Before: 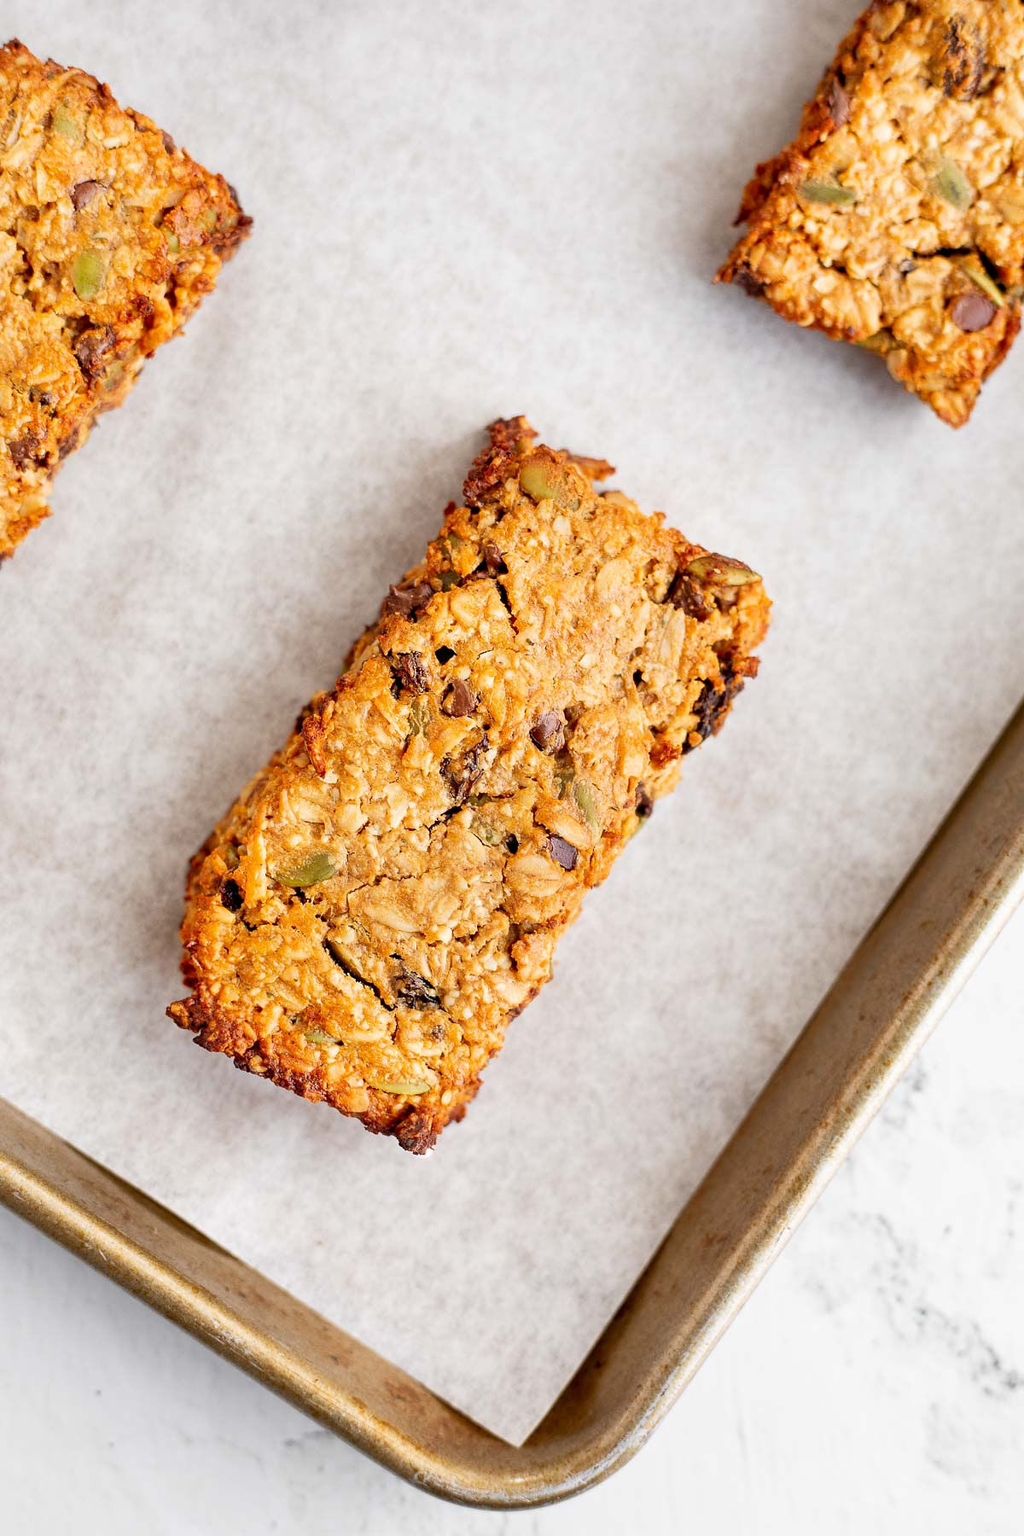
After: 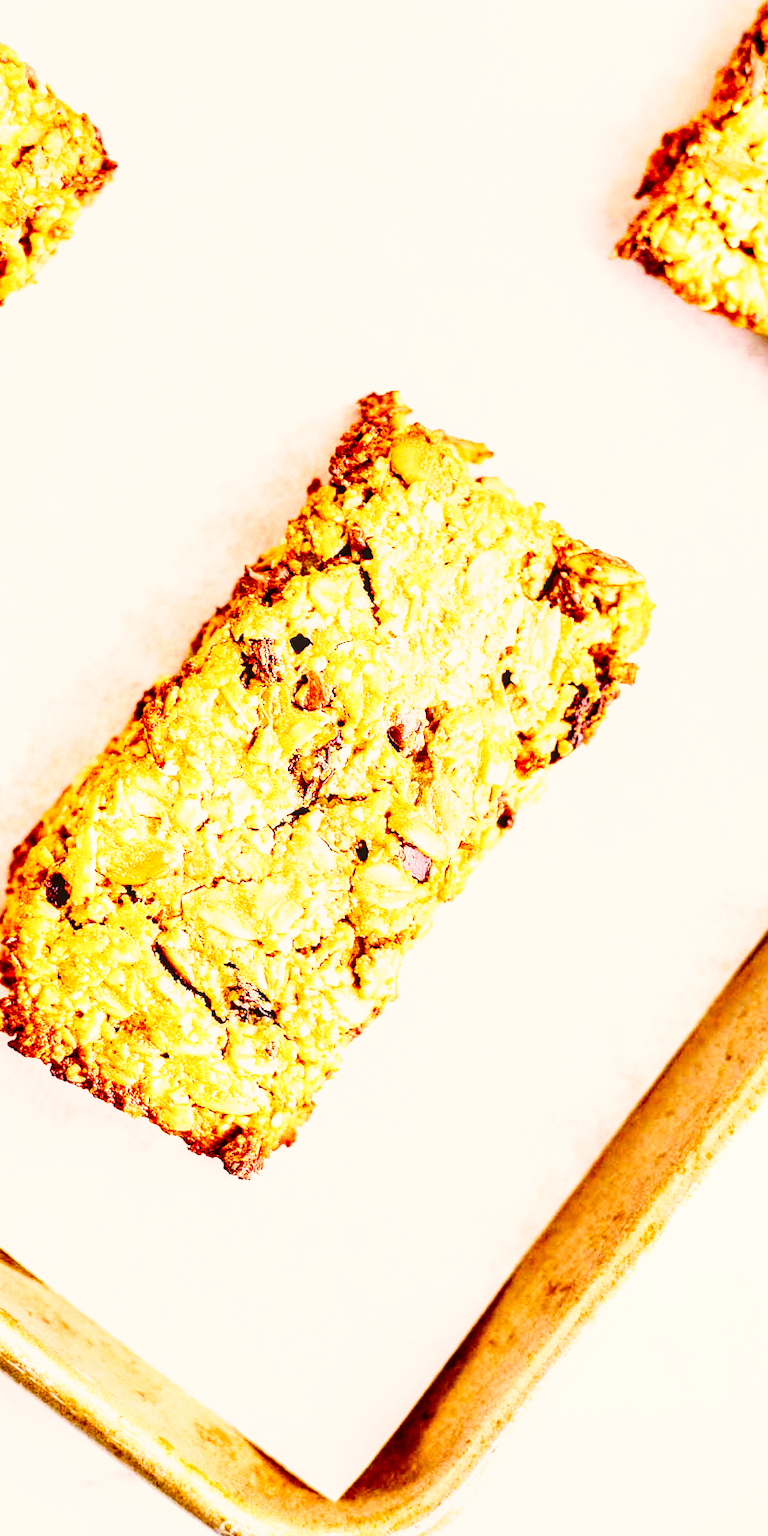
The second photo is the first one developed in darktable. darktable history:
color correction: highlights a* 10.24, highlights b* 9.7, shadows a* 8.44, shadows b* 7.92, saturation 0.779
crop and rotate: angle -3°, left 14.283%, top 0.023%, right 10.757%, bottom 0.035%
base curve: curves: ch0 [(0, 0.003) (0.001, 0.002) (0.006, 0.004) (0.02, 0.022) (0.048, 0.086) (0.094, 0.234) (0.162, 0.431) (0.258, 0.629) (0.385, 0.8) (0.548, 0.918) (0.751, 0.988) (1, 1)], preserve colors none
exposure: exposure 0.635 EV, compensate highlight preservation false
color balance rgb: linear chroma grading › global chroma 14.966%, perceptual saturation grading › global saturation 43.695%, perceptual saturation grading › highlights -50.016%, perceptual saturation grading › shadows 30.936%
local contrast: detail 130%
contrast brightness saturation: brightness -0.206, saturation 0.082
tone curve: curves: ch0 [(0, 0) (0.055, 0.057) (0.258, 0.307) (0.434, 0.543) (0.517, 0.657) (0.745, 0.874) (1, 1)]; ch1 [(0, 0) (0.346, 0.307) (0.418, 0.383) (0.46, 0.439) (0.482, 0.493) (0.502, 0.503) (0.517, 0.514) (0.55, 0.561) (0.588, 0.603) (0.646, 0.688) (1, 1)]; ch2 [(0, 0) (0.346, 0.34) (0.431, 0.45) (0.485, 0.499) (0.5, 0.503) (0.527, 0.525) (0.545, 0.562) (0.679, 0.706) (1, 1)], color space Lab, independent channels, preserve colors none
